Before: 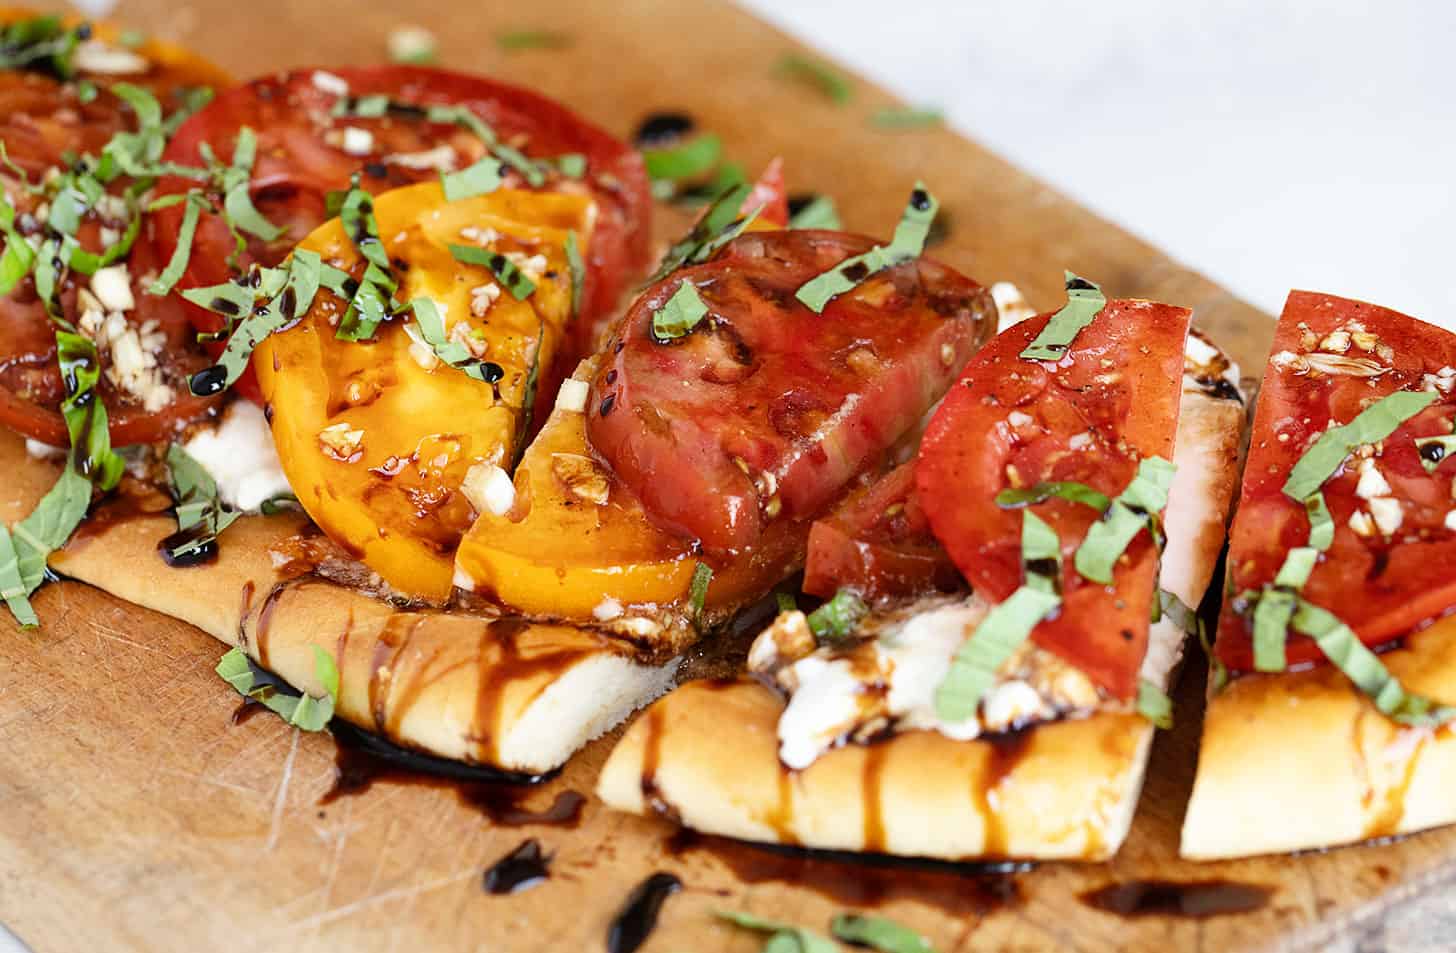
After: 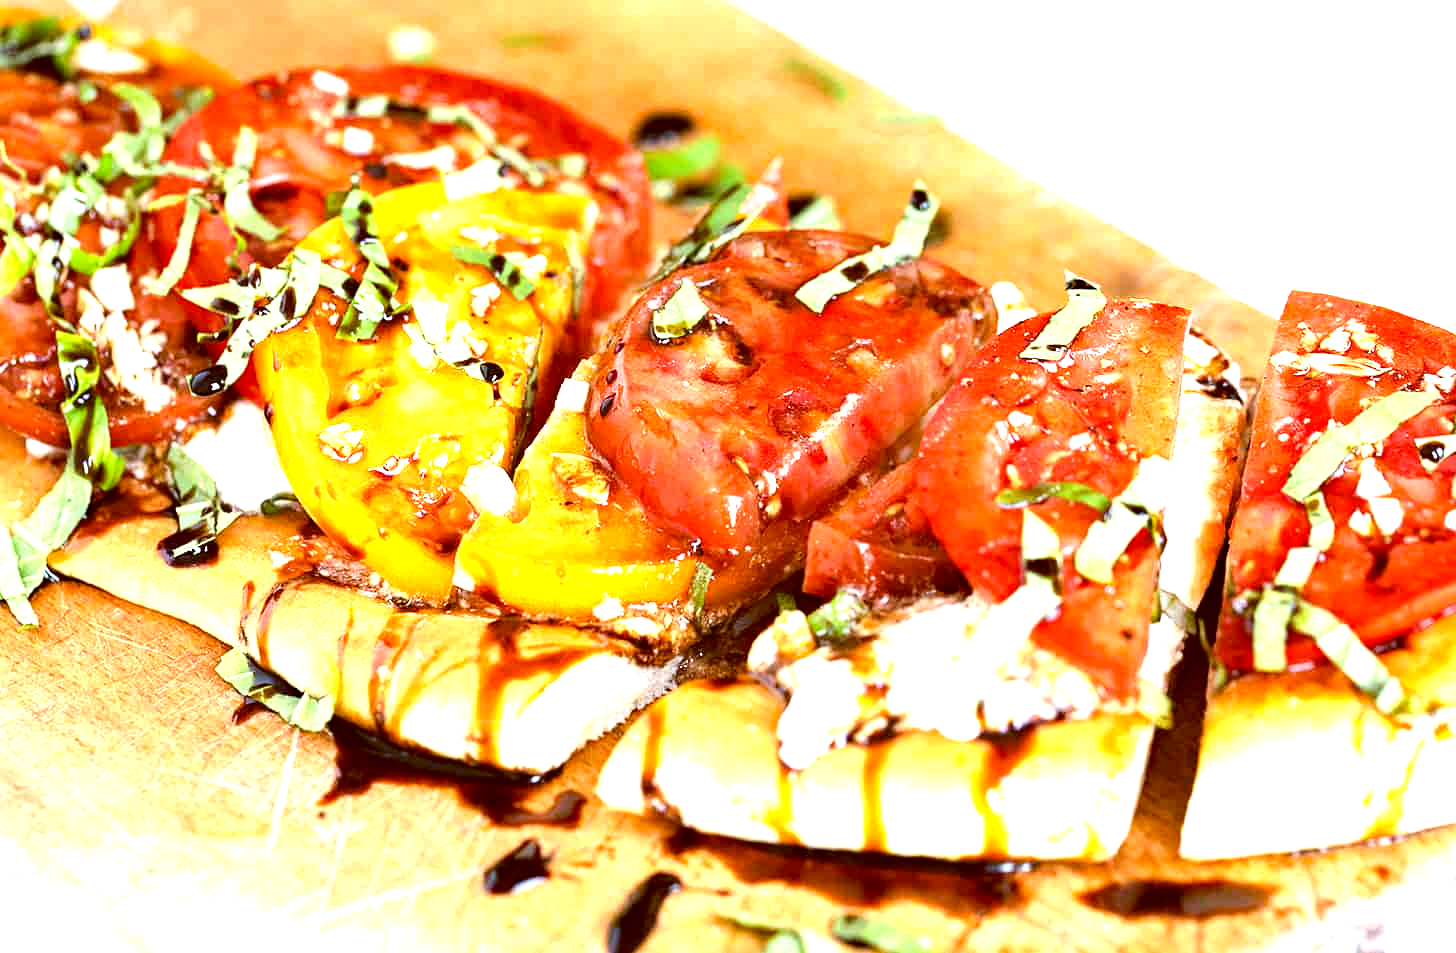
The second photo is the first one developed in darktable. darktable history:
haze removal: strength 0.29, distance 0.25, compatibility mode true, adaptive false
tone equalizer: -8 EV -0.417 EV, -7 EV -0.389 EV, -6 EV -0.333 EV, -5 EV -0.222 EV, -3 EV 0.222 EV, -2 EV 0.333 EV, -1 EV 0.389 EV, +0 EV 0.417 EV, edges refinement/feathering 500, mask exposure compensation -1.57 EV, preserve details no
exposure: black level correction 0, exposure 1.198 EV, compensate exposure bias true, compensate highlight preservation false
color balance: lift [1, 1.015, 1.004, 0.985], gamma [1, 0.958, 0.971, 1.042], gain [1, 0.956, 0.977, 1.044]
